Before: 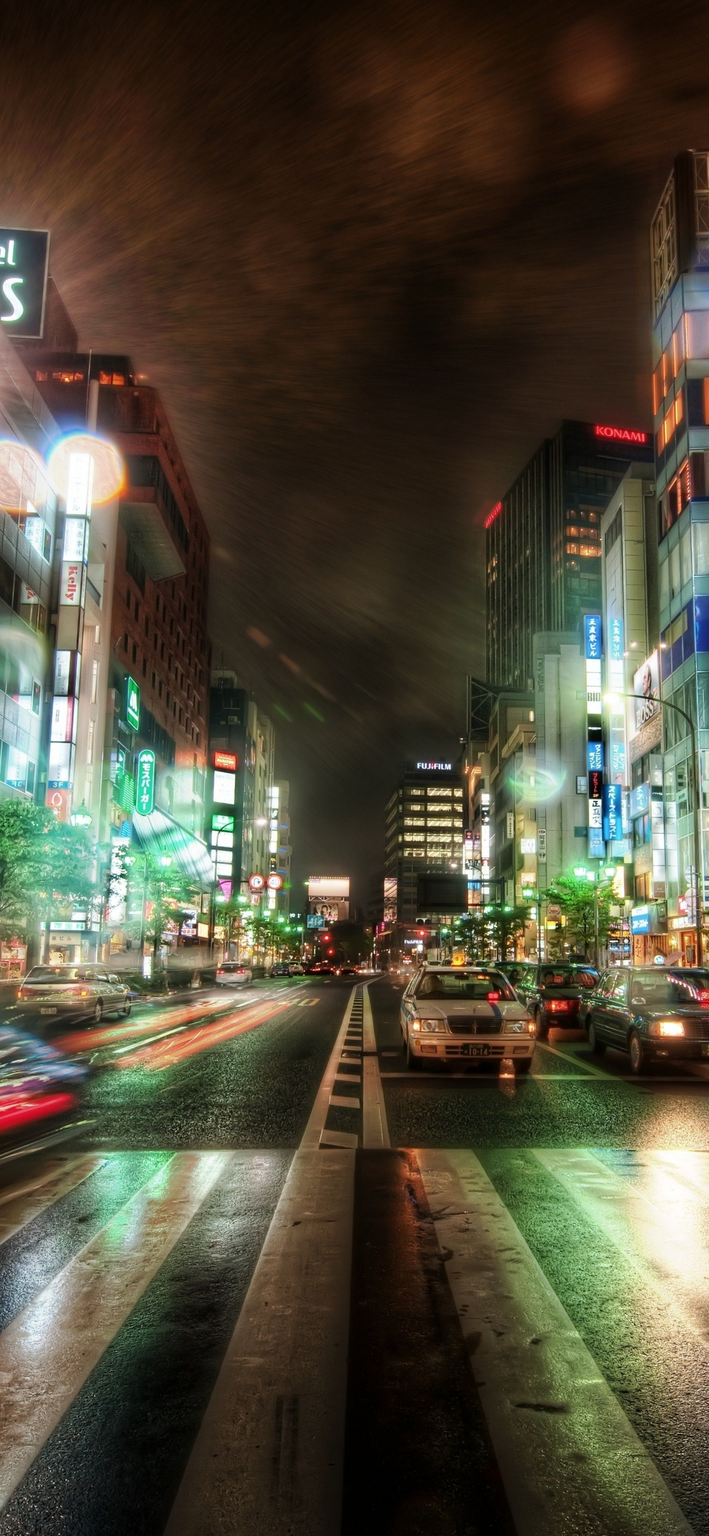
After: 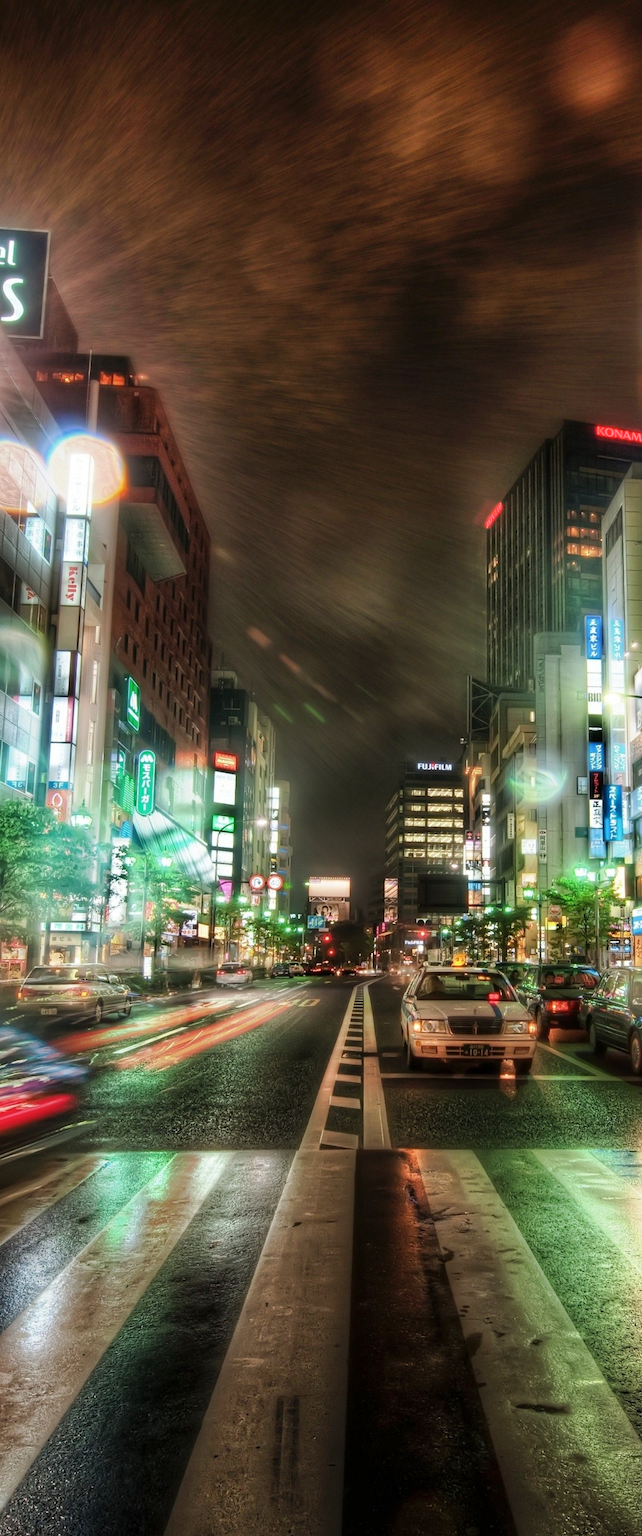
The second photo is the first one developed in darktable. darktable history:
crop: right 9.509%, bottom 0.031%
shadows and highlights: shadows 53, soften with gaussian
